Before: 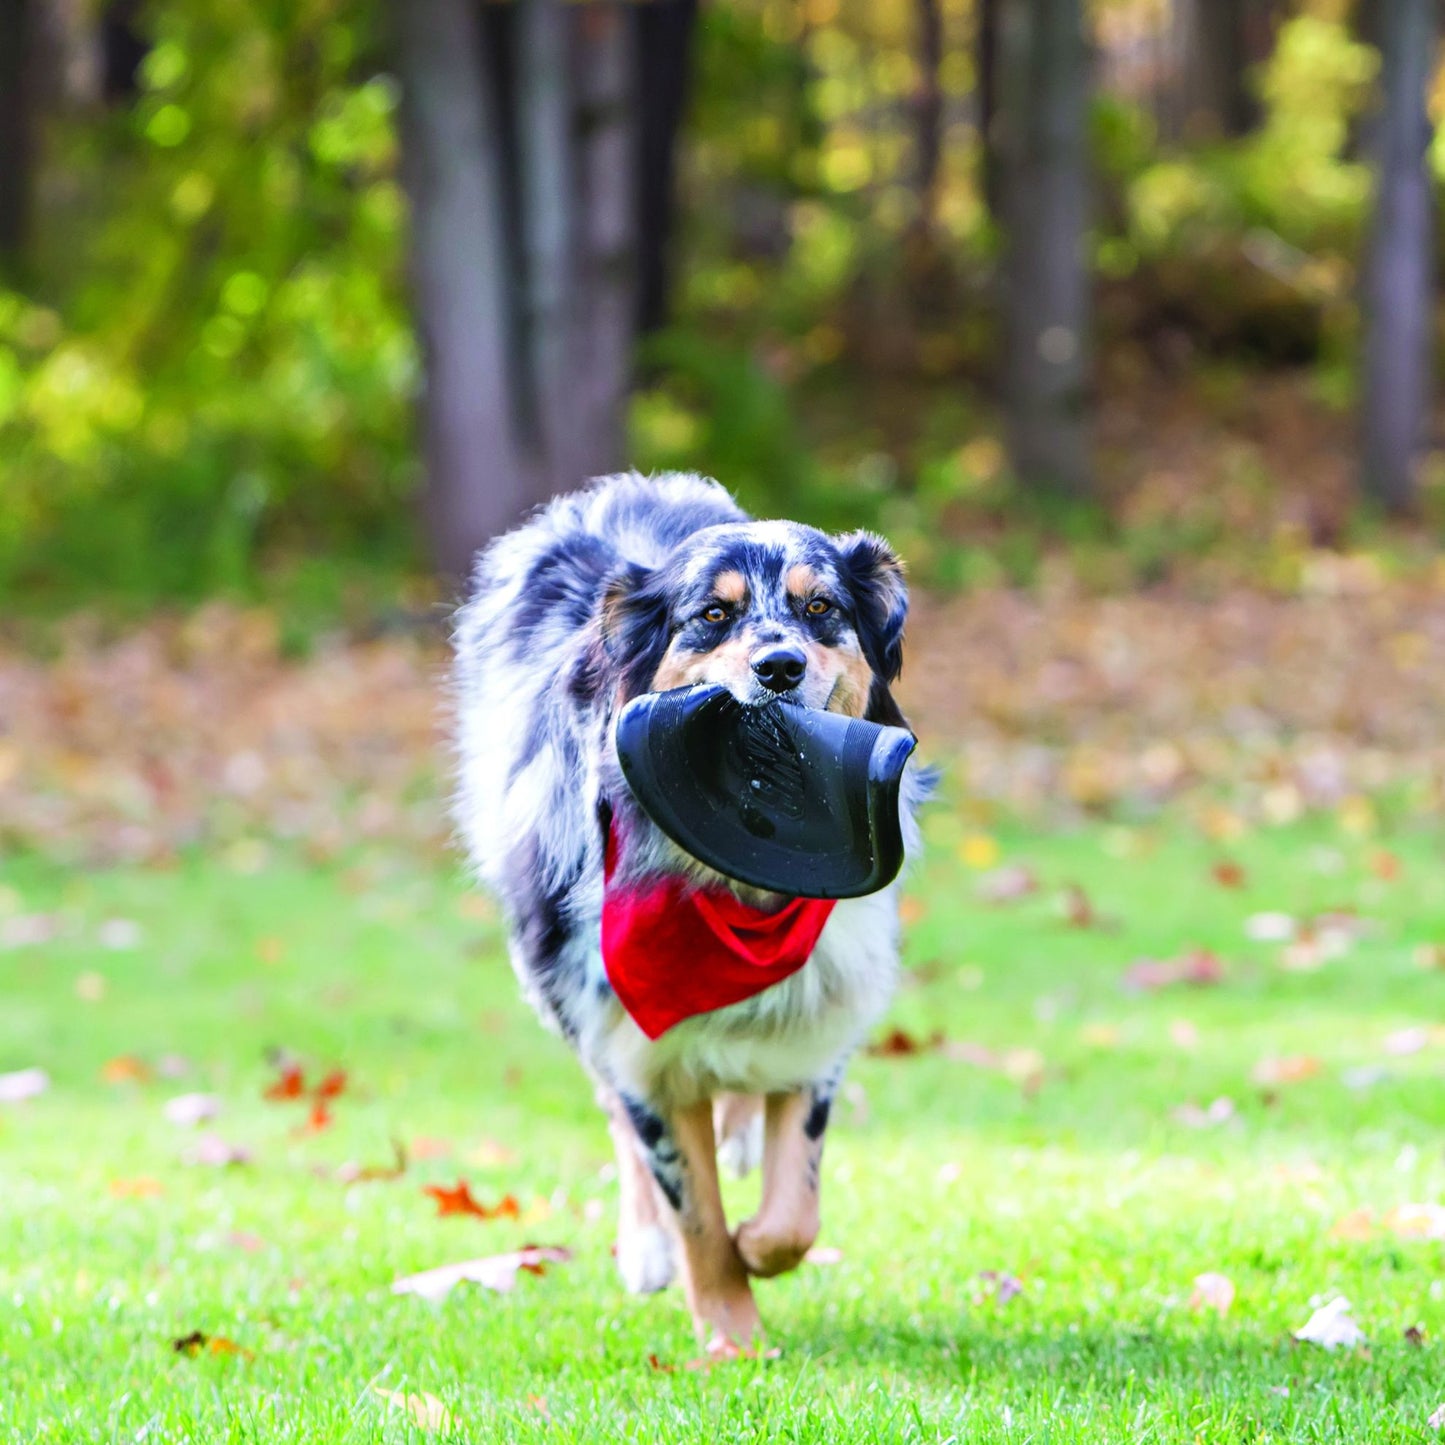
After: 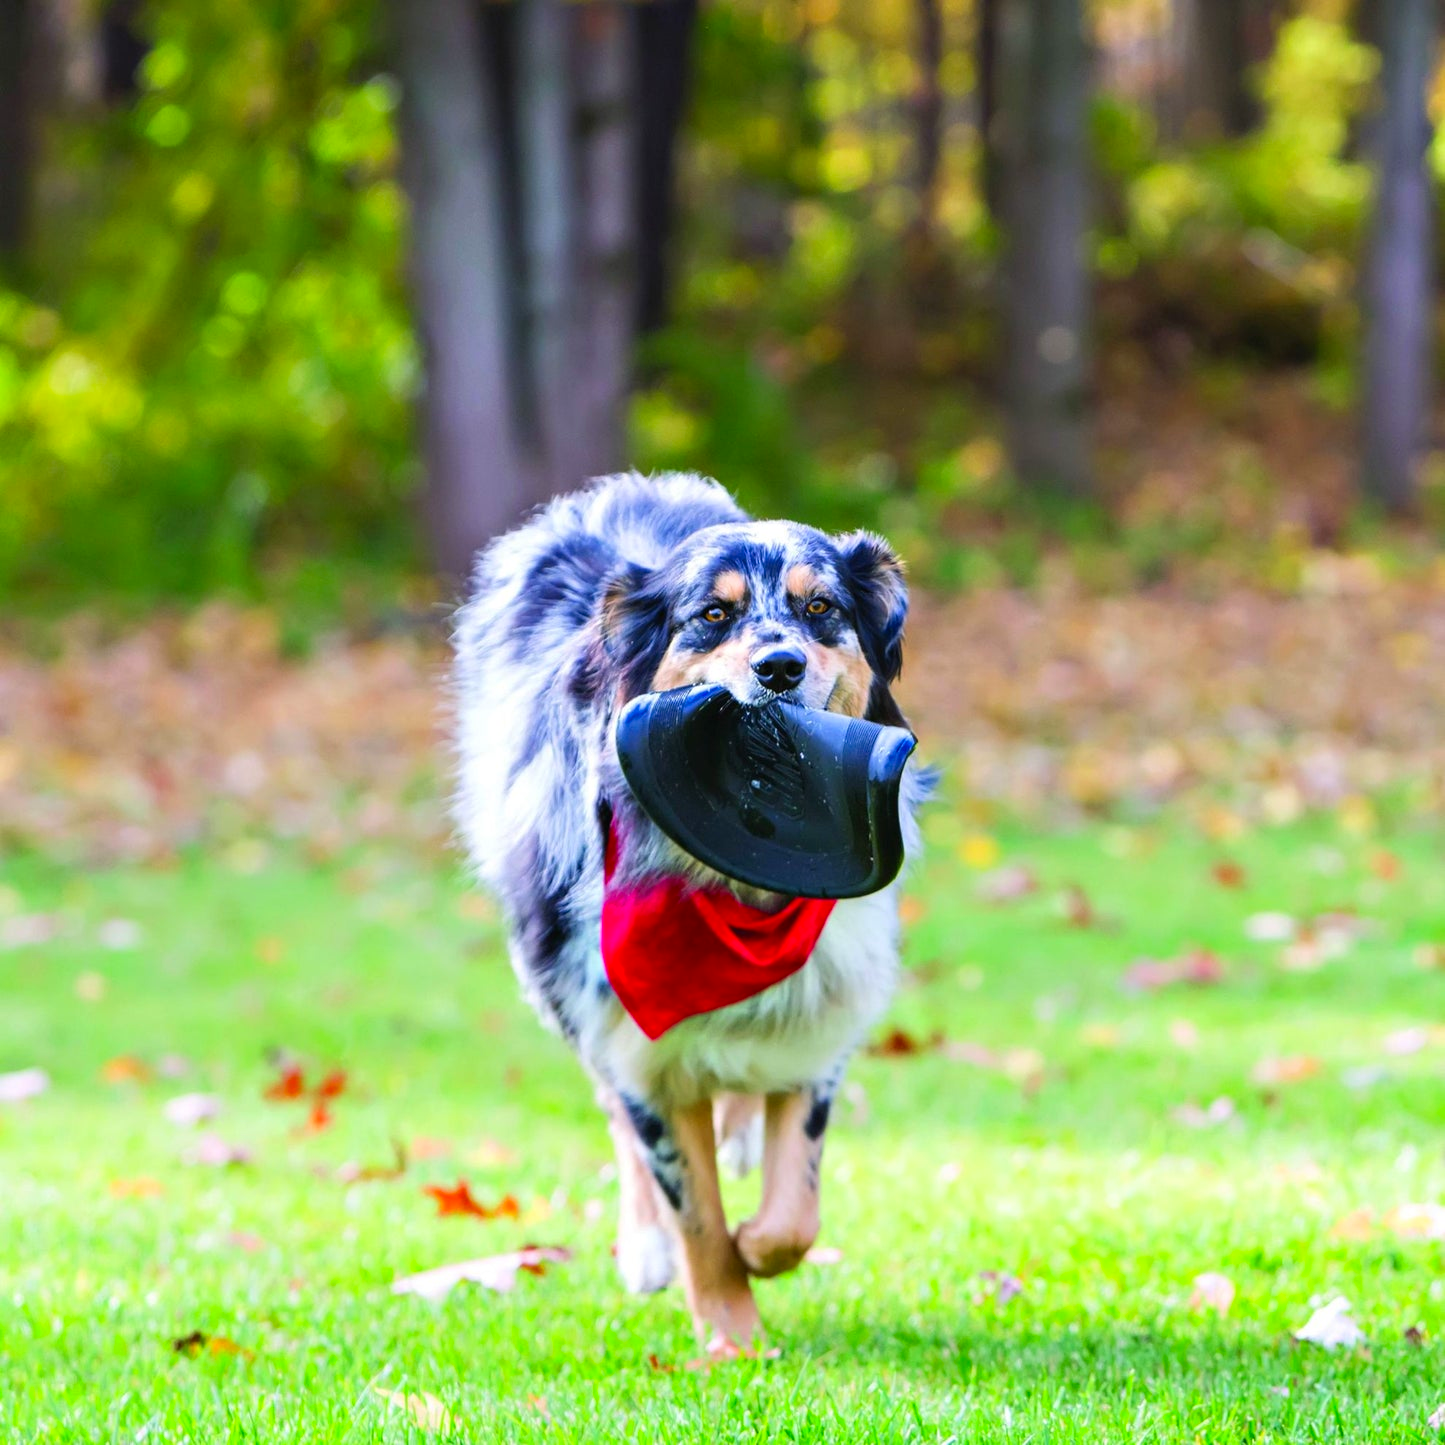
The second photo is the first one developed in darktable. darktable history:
contrast brightness saturation: saturation 0.183
